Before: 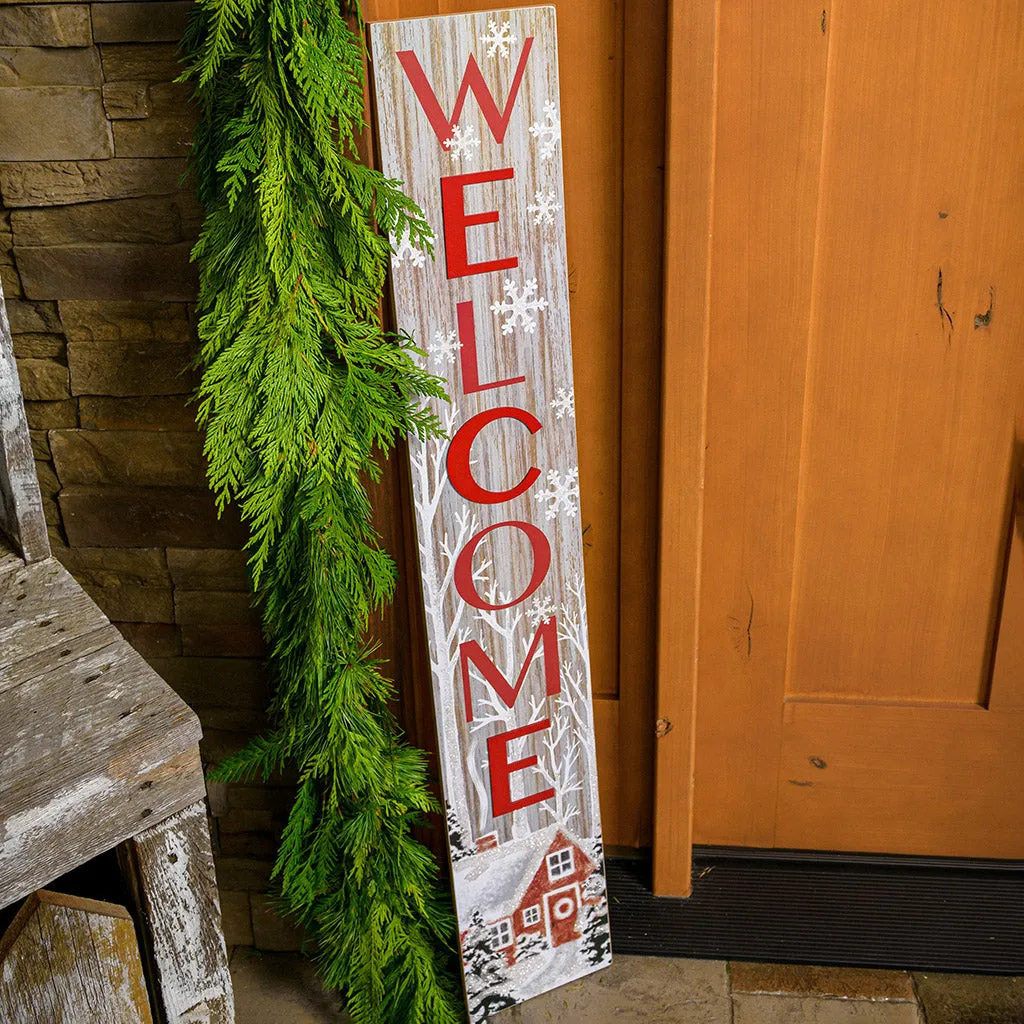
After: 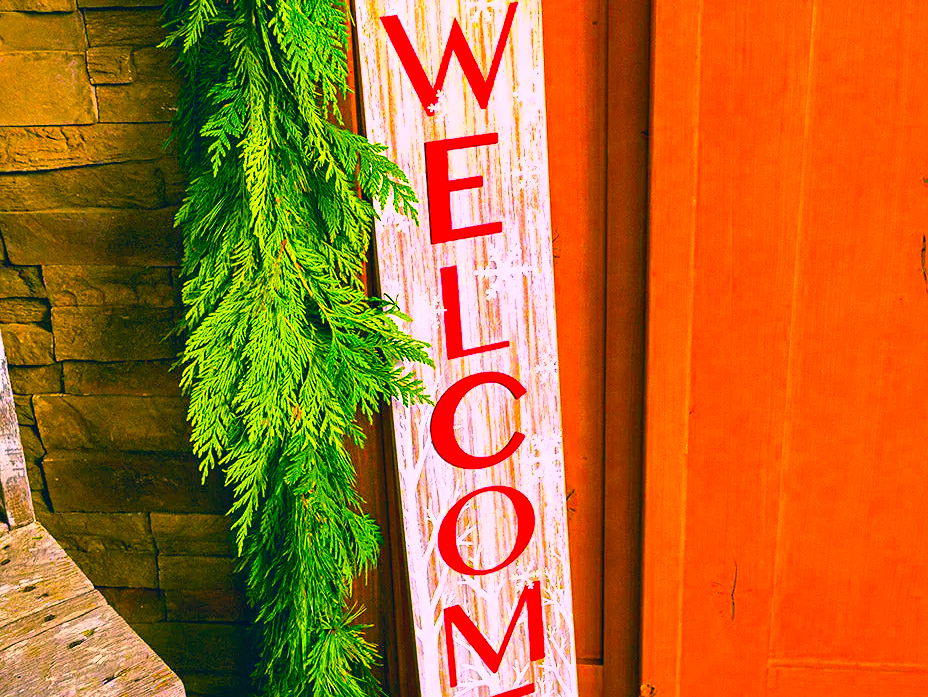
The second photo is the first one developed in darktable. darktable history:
shadows and highlights: shadows 49.34, highlights -41.9, soften with gaussian
color correction: highlights a* 16.87, highlights b* 0.202, shadows a* -14.93, shadows b* -14.55, saturation 1.54
exposure: black level correction 0, exposure 1.101 EV, compensate exposure bias true, compensate highlight preservation false
sharpen: amount 0.212
color balance rgb: shadows lift › chroma 2.011%, shadows lift › hue 216.95°, linear chroma grading › global chroma 0.403%, perceptual saturation grading › global saturation 30.617%, global vibrance 50.716%
crop: left 1.623%, top 3.455%, right 7.664%, bottom 28.473%
